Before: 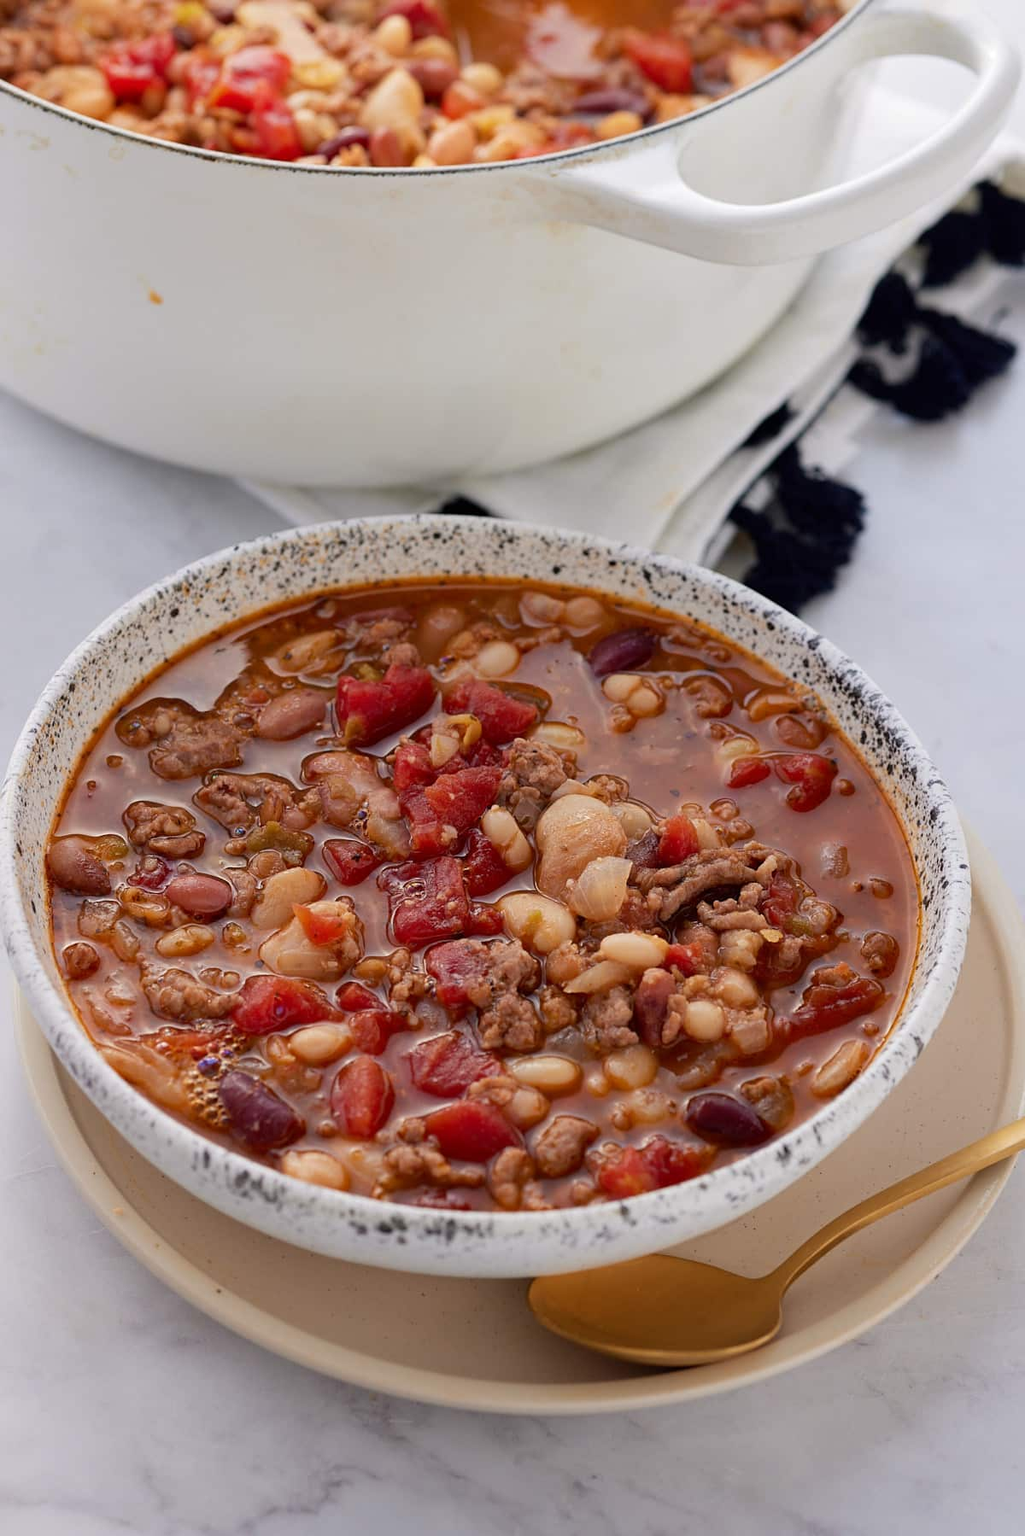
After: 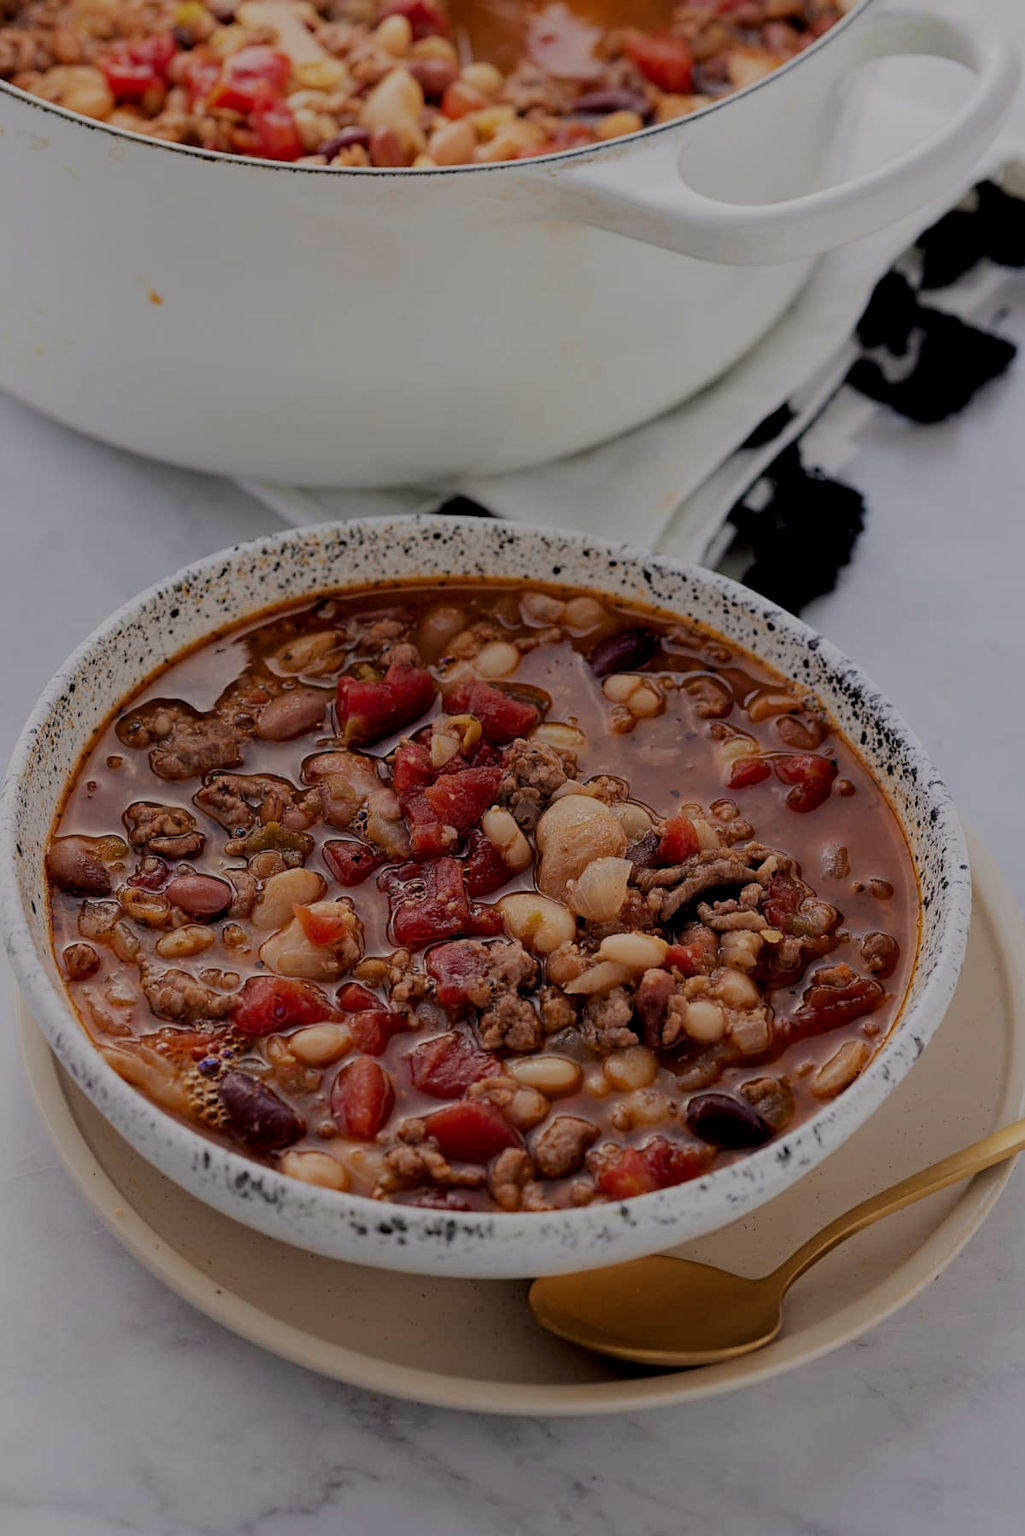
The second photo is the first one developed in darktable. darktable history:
crop: bottom 0.052%
local contrast: highlights 103%, shadows 103%, detail 119%, midtone range 0.2
filmic rgb: black relative exposure -6.18 EV, white relative exposure 6.95 EV, hardness 2.27, color science v6 (2022)
exposure: black level correction 0, exposure -0.767 EV, compensate exposure bias true, compensate highlight preservation false
